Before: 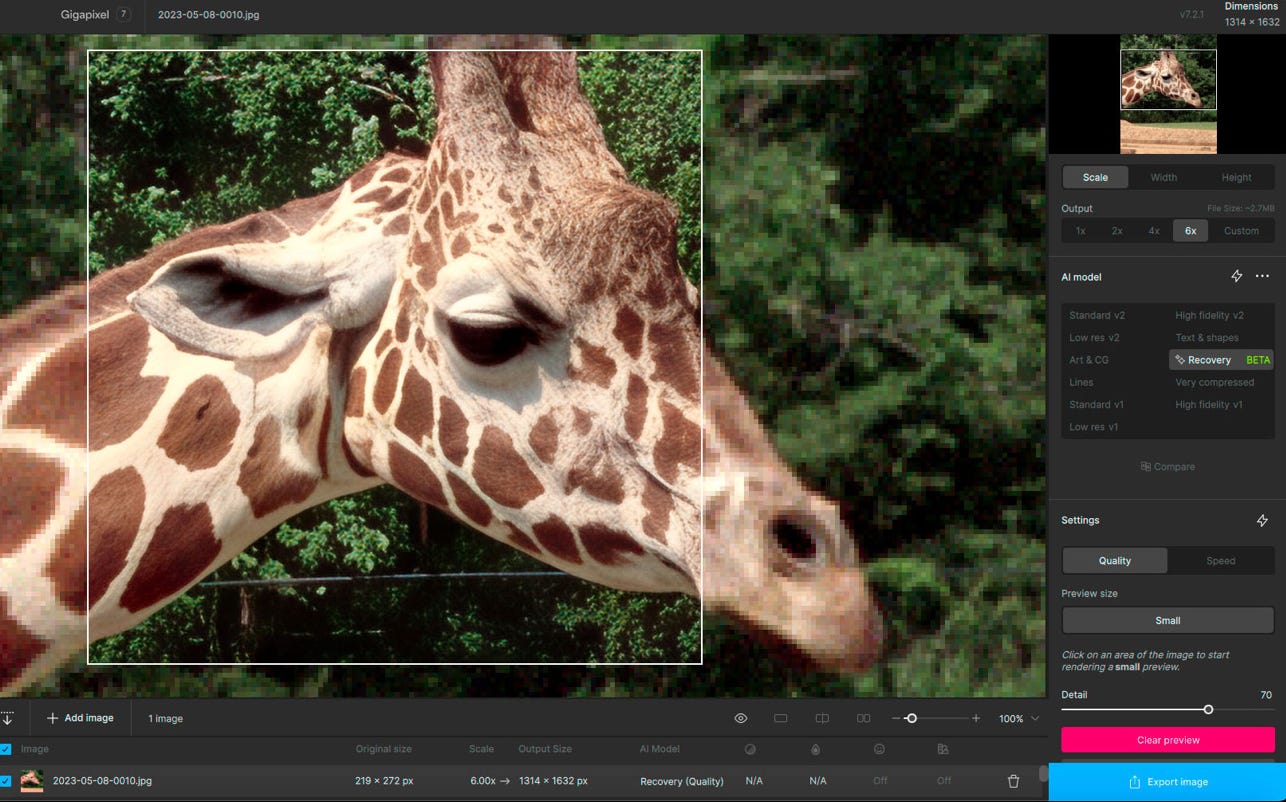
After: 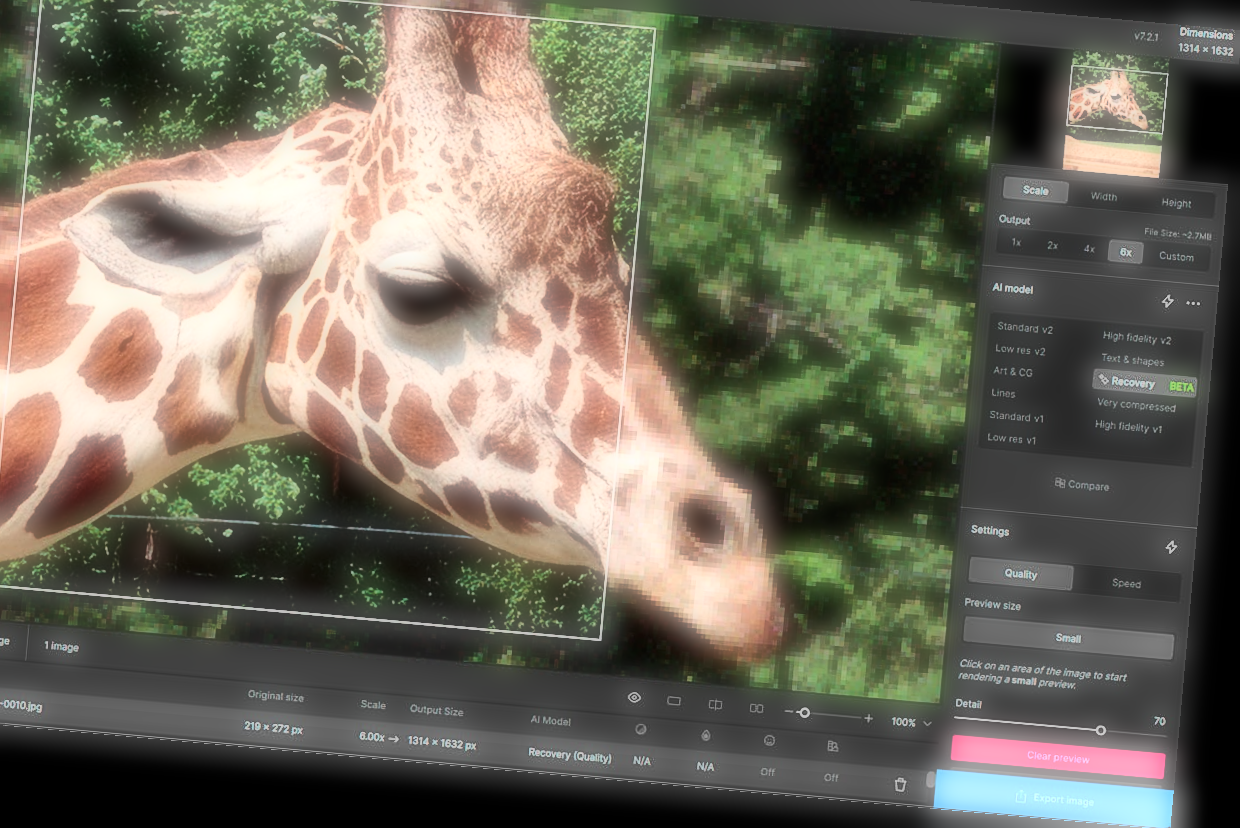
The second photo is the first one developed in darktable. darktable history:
white balance: emerald 1
crop and rotate: left 8.262%, top 9.226%
sharpen: on, module defaults
base curve: curves: ch0 [(0, 0) (0.028, 0.03) (0.121, 0.232) (0.46, 0.748) (0.859, 0.968) (1, 1)]
soften: on, module defaults
rotate and perspective: rotation 5.12°, automatic cropping off
rgb levels: preserve colors max RGB
shadows and highlights: low approximation 0.01, soften with gaussian
